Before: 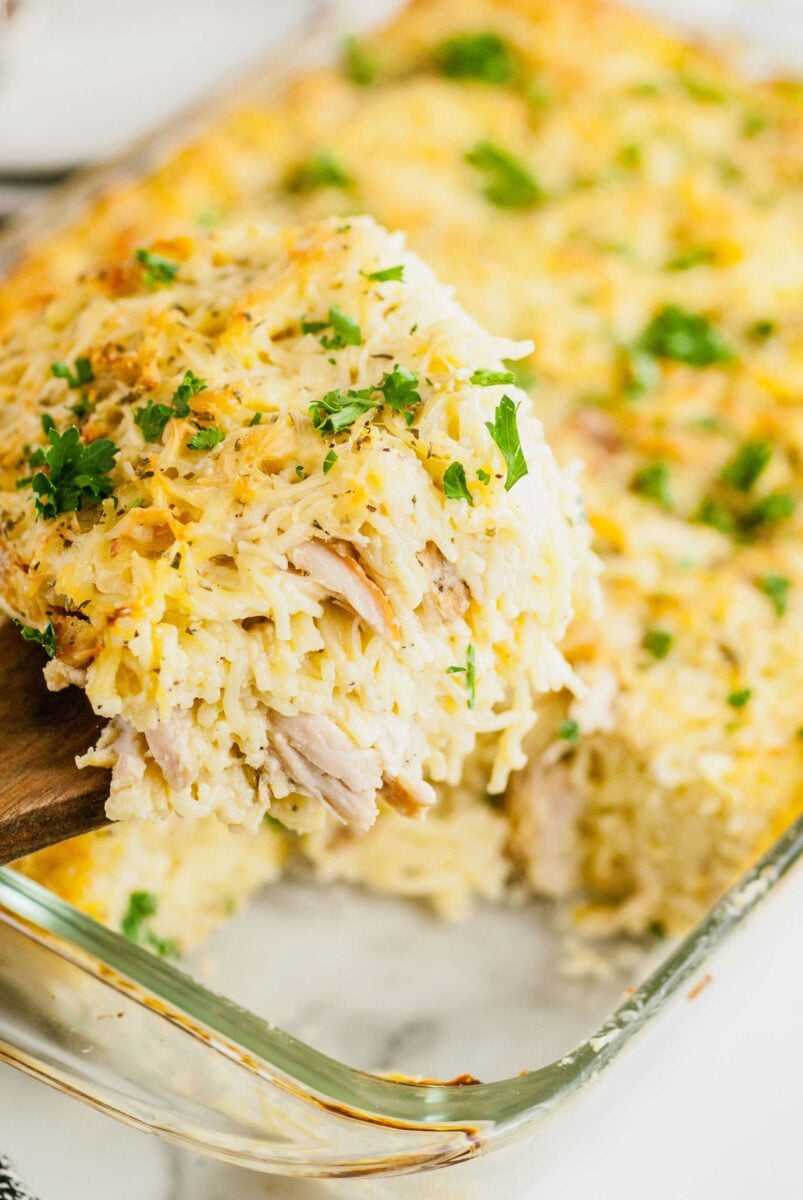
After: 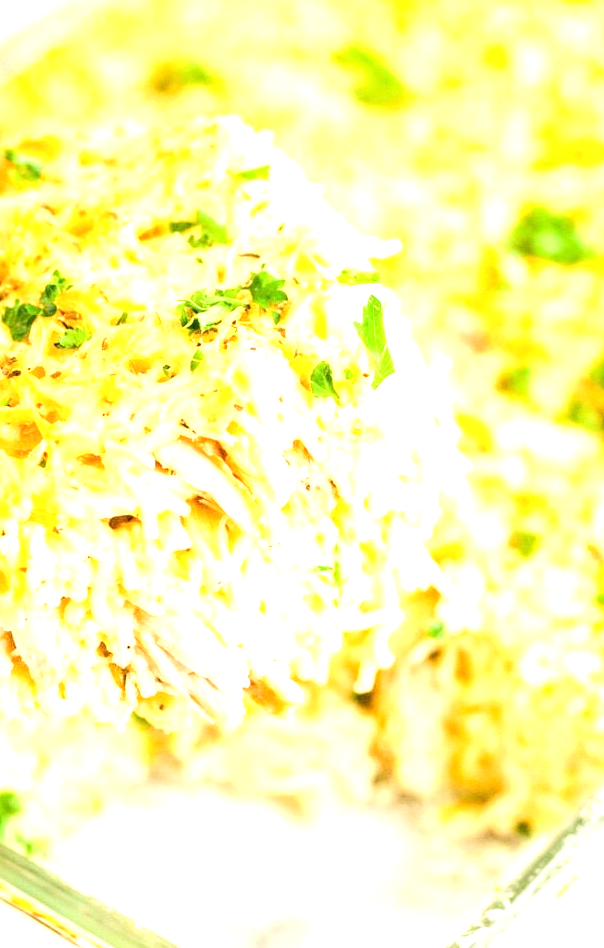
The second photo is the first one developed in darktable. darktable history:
tone equalizer: -8 EV -0.435 EV, -7 EV -0.41 EV, -6 EV -0.324 EV, -5 EV -0.197 EV, -3 EV 0.239 EV, -2 EV 0.355 EV, -1 EV 0.376 EV, +0 EV 0.424 EV, edges refinement/feathering 500, mask exposure compensation -1.57 EV, preserve details no
crop: left 16.579%, top 8.439%, right 8.156%, bottom 12.504%
exposure: black level correction 0, exposure 1.099 EV, compensate highlight preservation false
tone curve: curves: ch0 [(0, 0) (0.004, 0.001) (0.133, 0.112) (0.325, 0.362) (0.832, 0.893) (1, 1)], color space Lab, linked channels, preserve colors none
